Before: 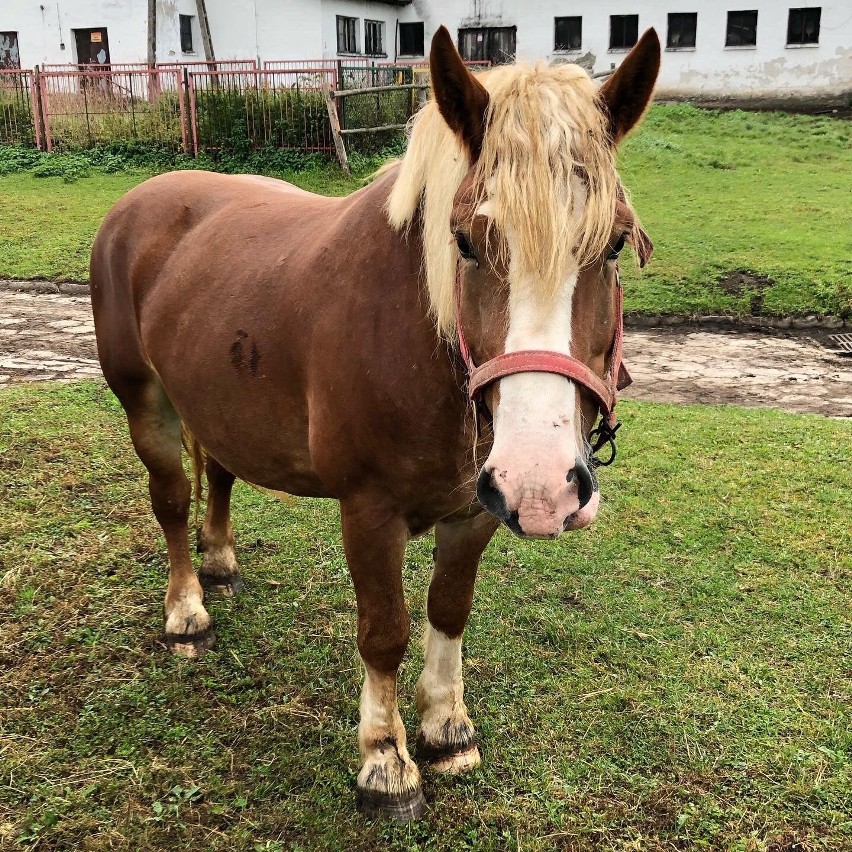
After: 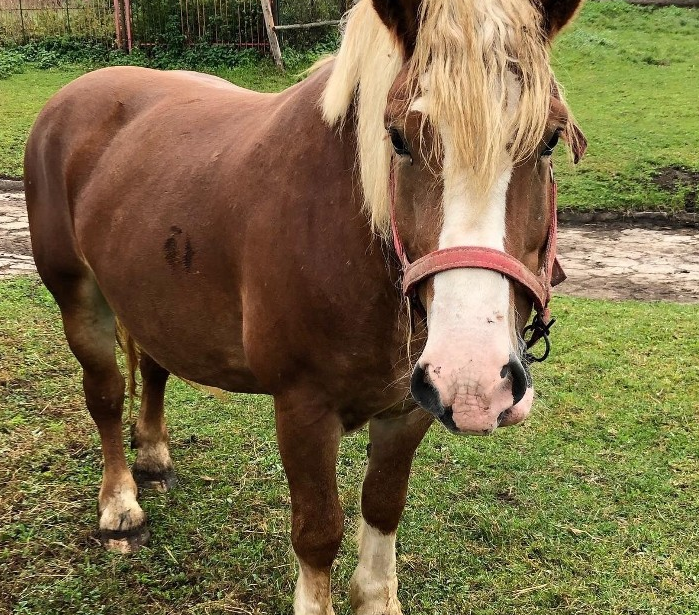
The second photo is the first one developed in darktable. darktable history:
crop: left 7.805%, top 12.255%, right 10.146%, bottom 15.473%
